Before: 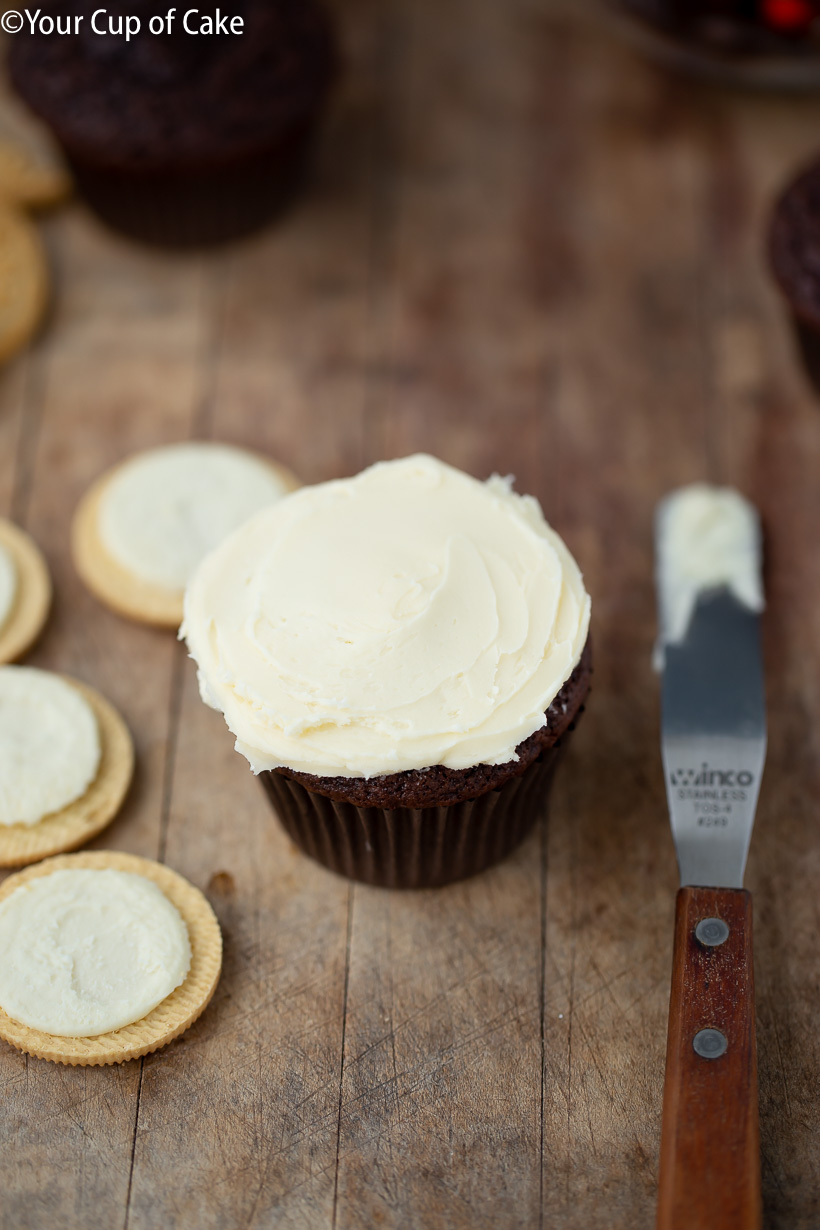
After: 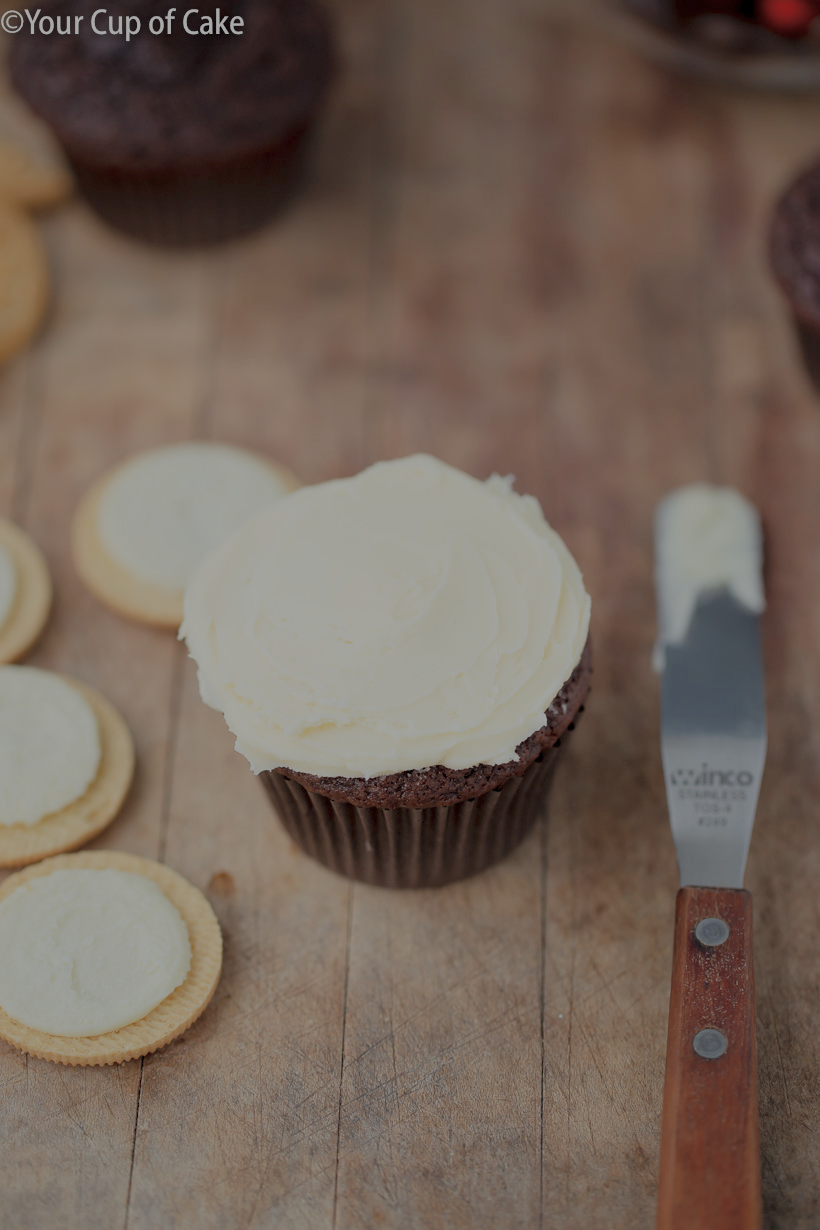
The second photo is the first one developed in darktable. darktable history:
filmic rgb: black relative exposure -15.97 EV, white relative exposure 7.97 EV, hardness 4.19, latitude 50.05%, contrast 0.509
exposure: compensate highlight preservation false
